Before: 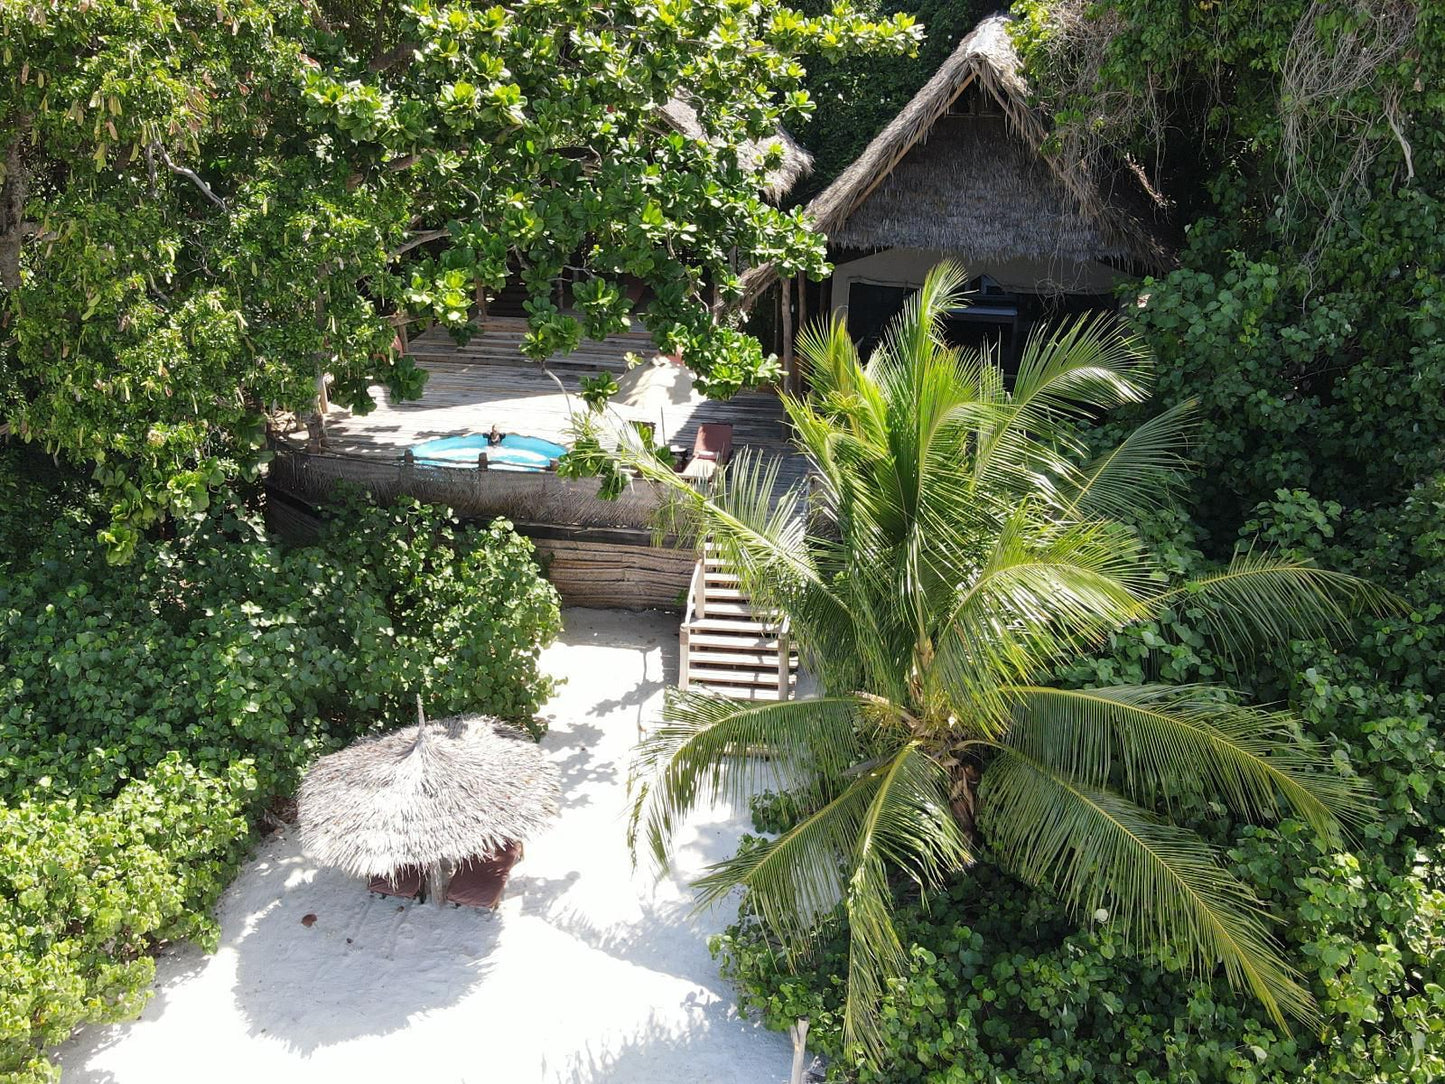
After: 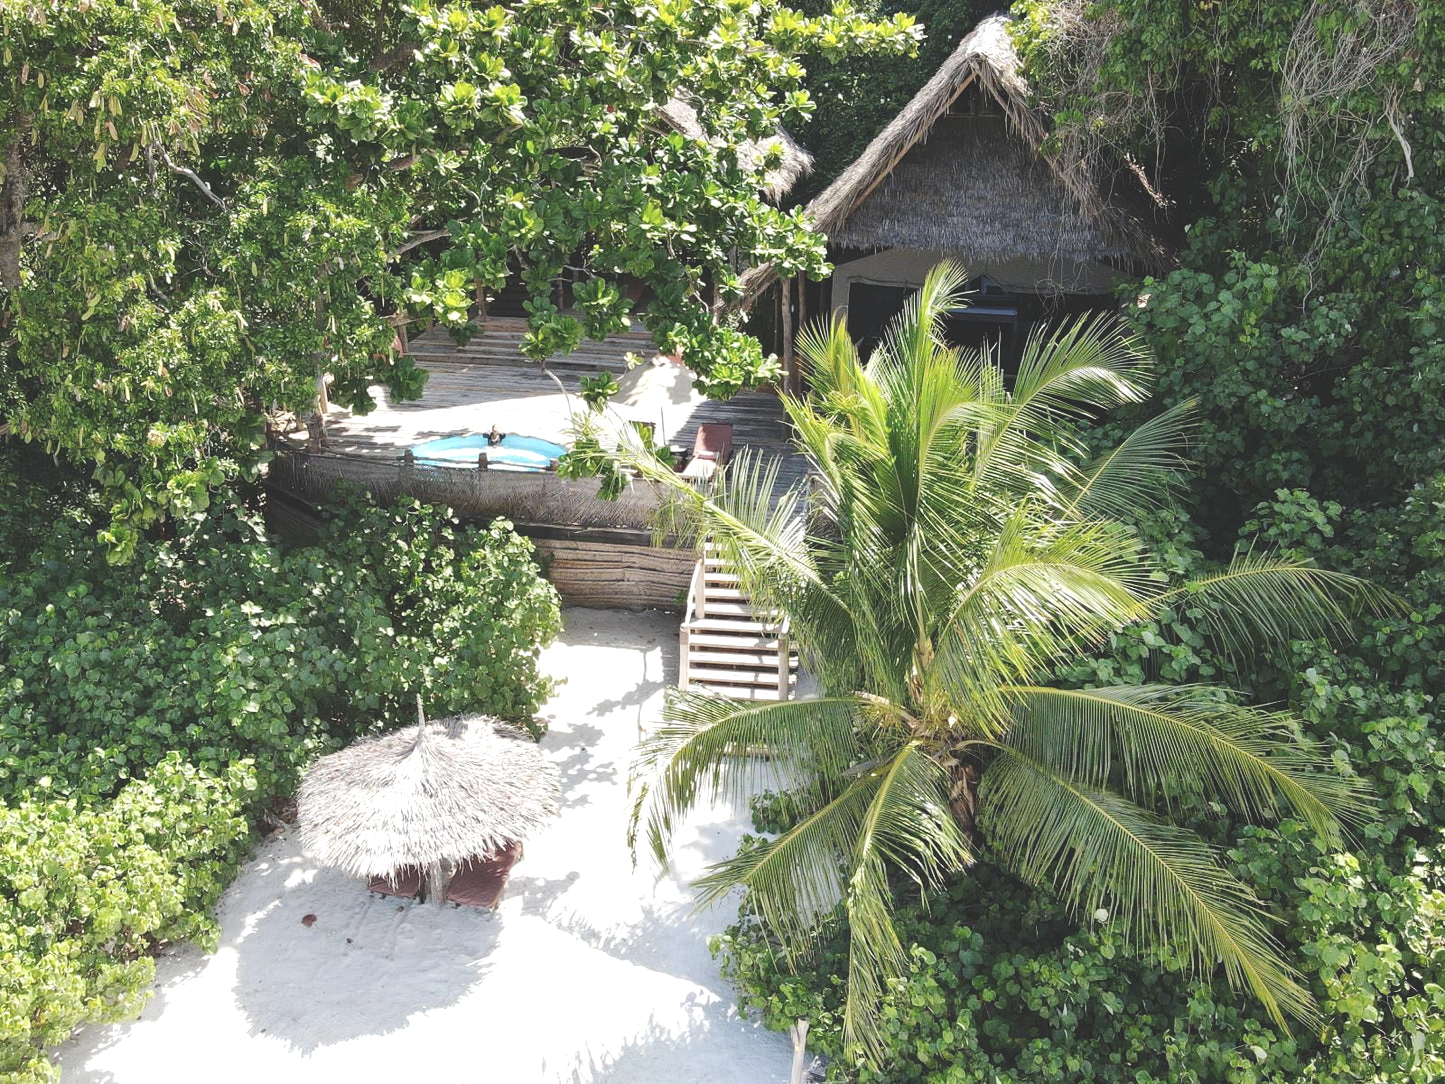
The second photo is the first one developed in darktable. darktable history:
exposure: black level correction -0.015, compensate exposure bias true, compensate highlight preservation false
base curve: curves: ch0 [(0, 0) (0.262, 0.32) (0.722, 0.705) (1, 1)], preserve colors none
contrast brightness saturation: contrast 0.054
shadows and highlights: radius 47.7, white point adjustment 6.65, compress 79.88%, soften with gaussian
